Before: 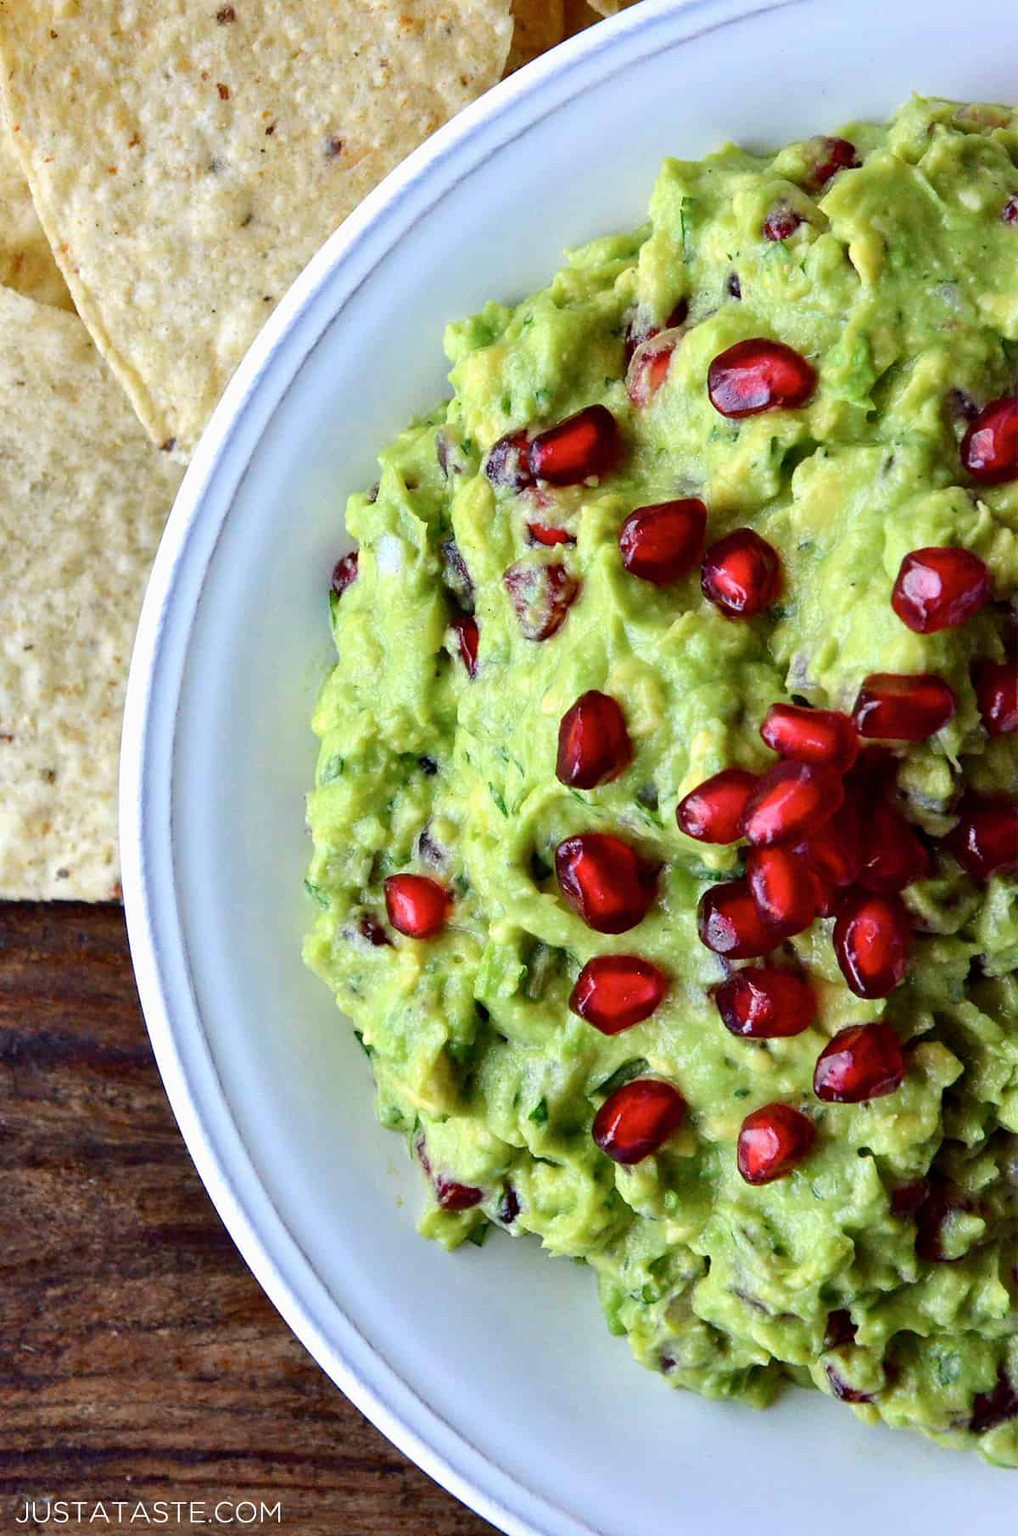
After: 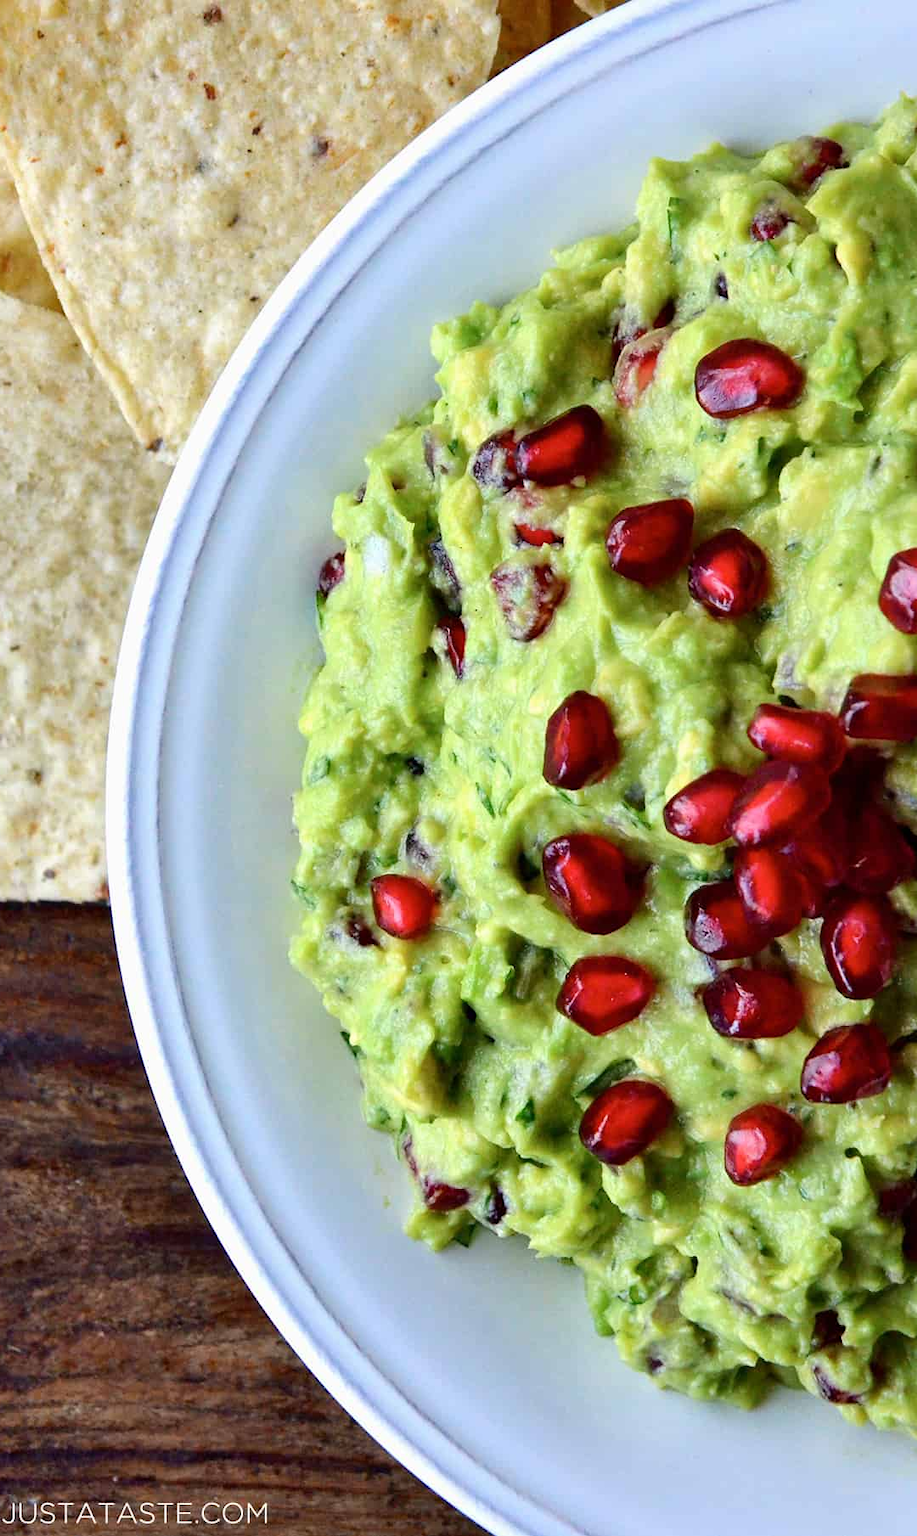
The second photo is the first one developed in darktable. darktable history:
crop and rotate: left 1.348%, right 8.589%
